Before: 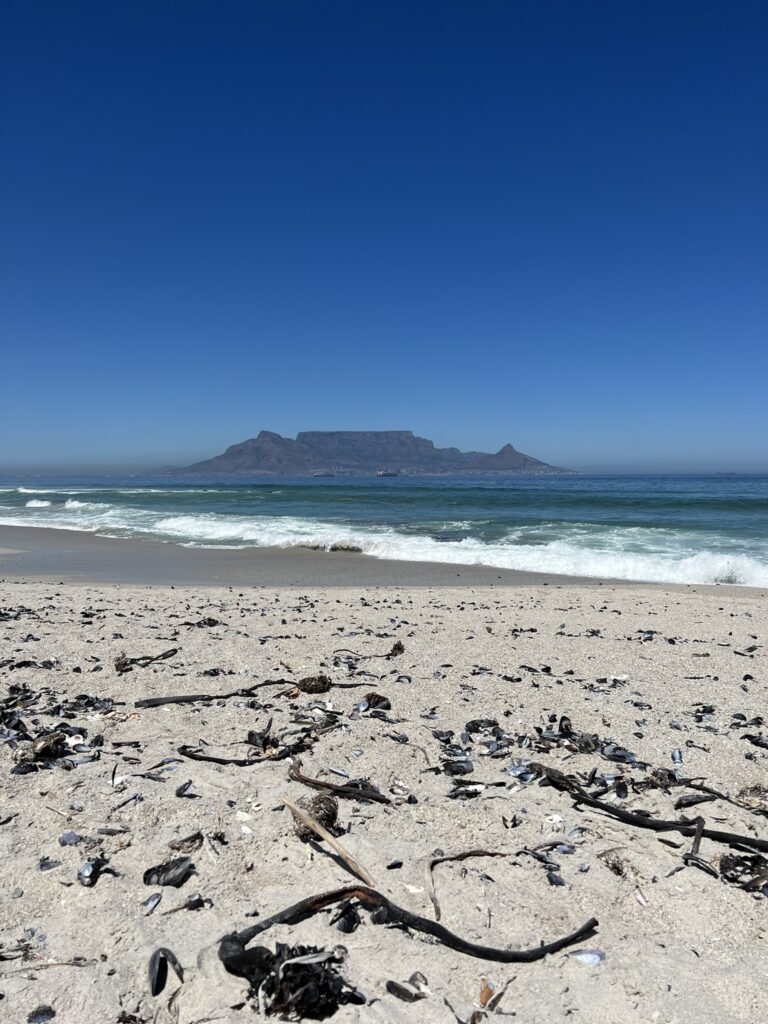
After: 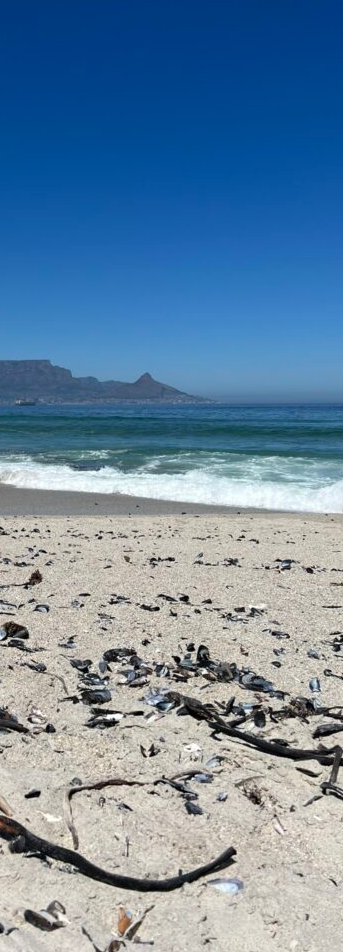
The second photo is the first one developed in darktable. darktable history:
crop: left 47.179%, top 6.956%, right 8.108%
